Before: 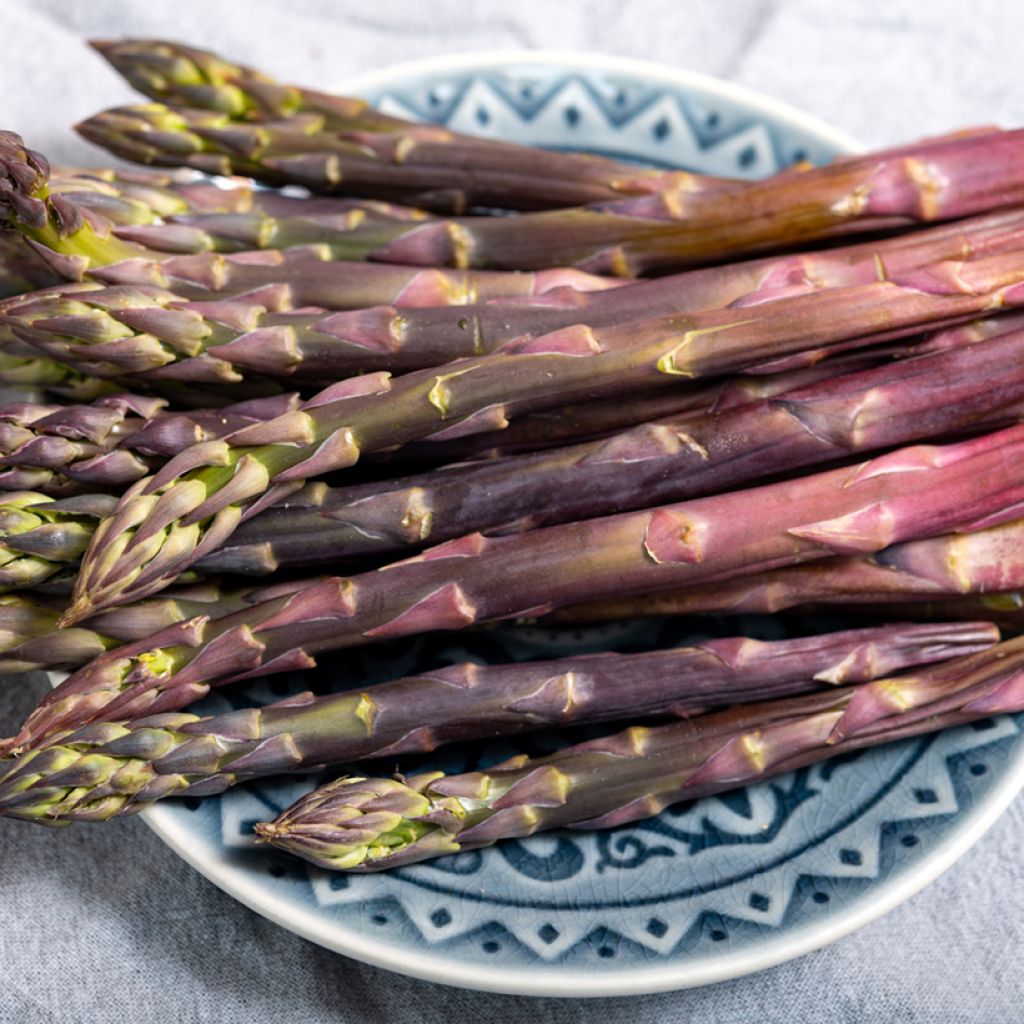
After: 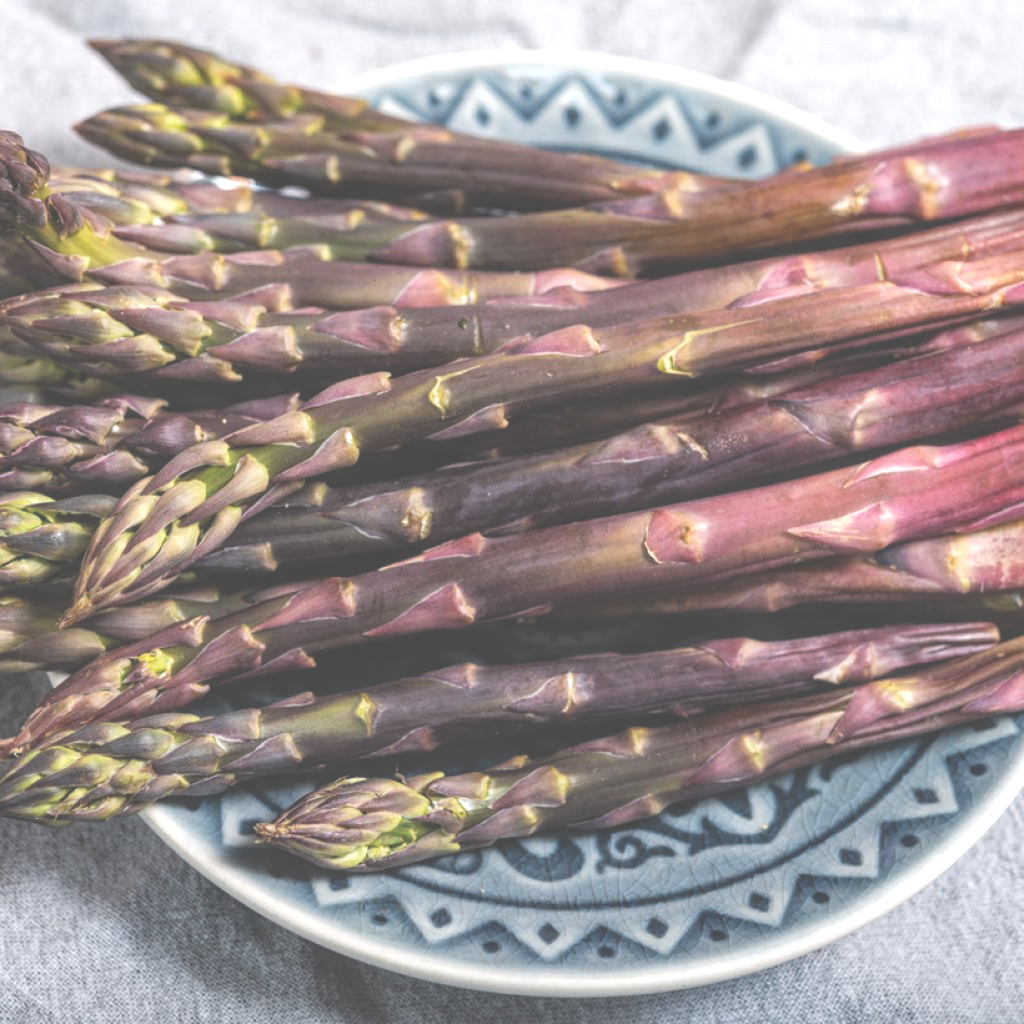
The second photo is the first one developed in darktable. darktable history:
exposure: black level correction -0.086, compensate exposure bias true, compensate highlight preservation false
local contrast: highlights 94%, shadows 87%, detail 160%, midtone range 0.2
